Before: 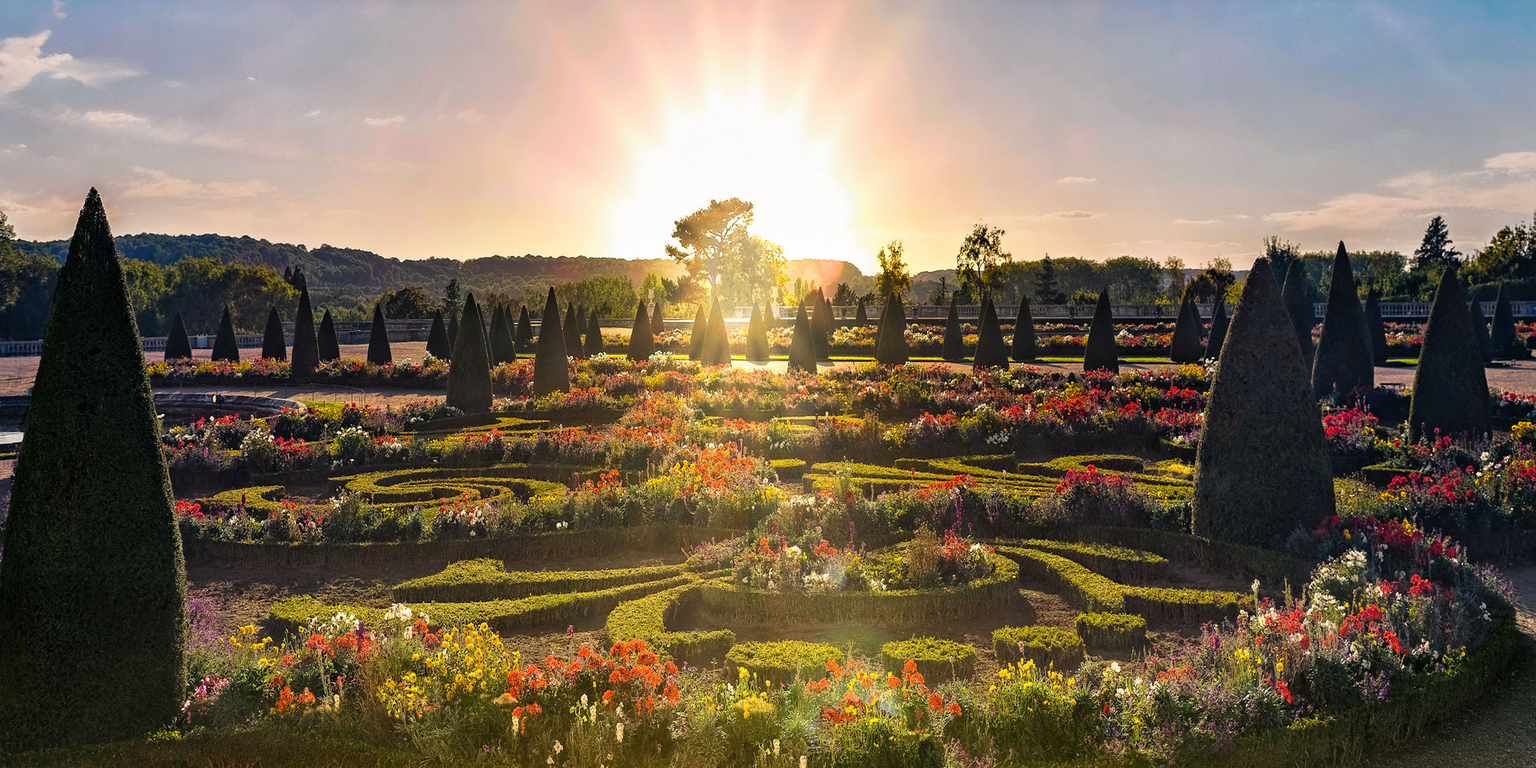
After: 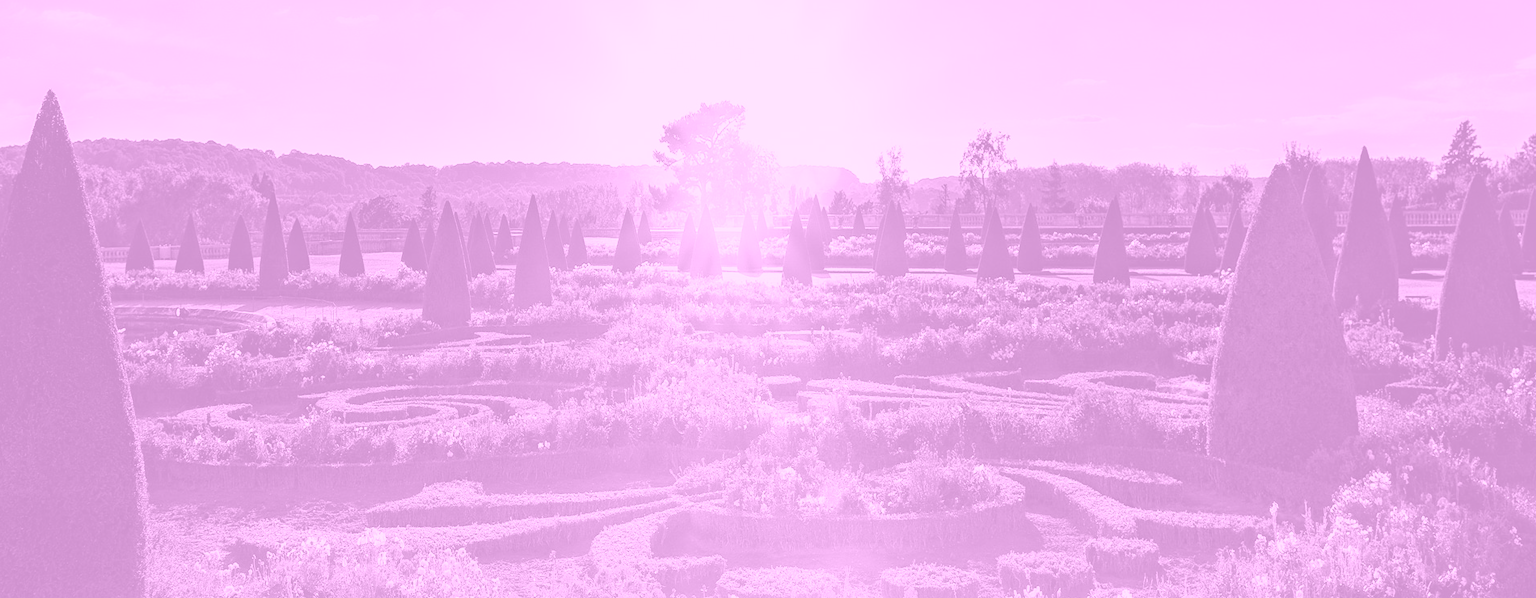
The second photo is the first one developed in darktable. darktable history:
crop and rotate: left 2.991%, top 13.302%, right 1.981%, bottom 12.636%
colorize: hue 331.2°, saturation 69%, source mix 30.28%, lightness 69.02%, version 1
